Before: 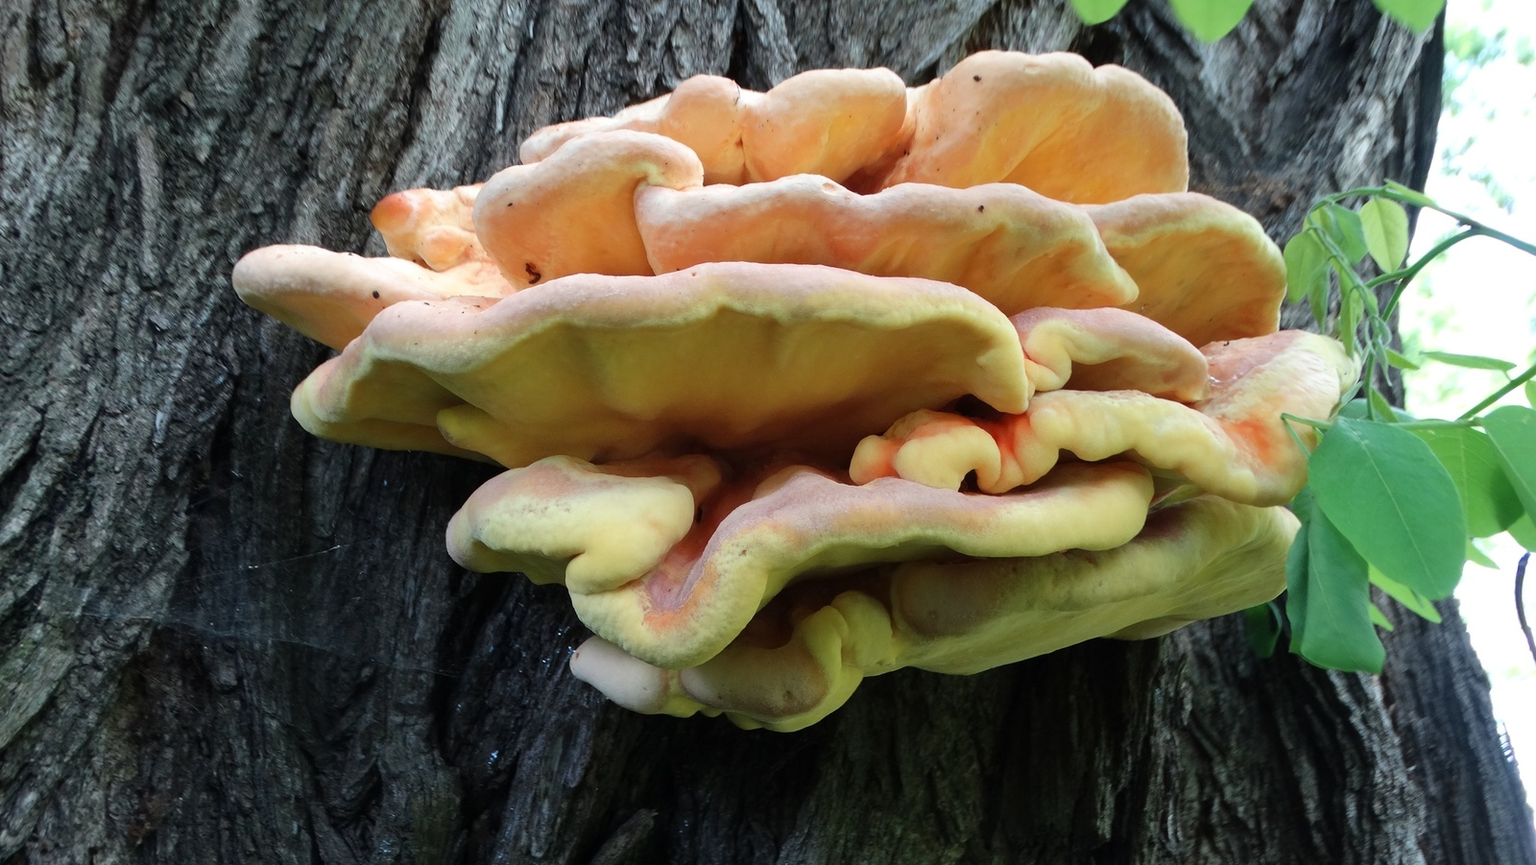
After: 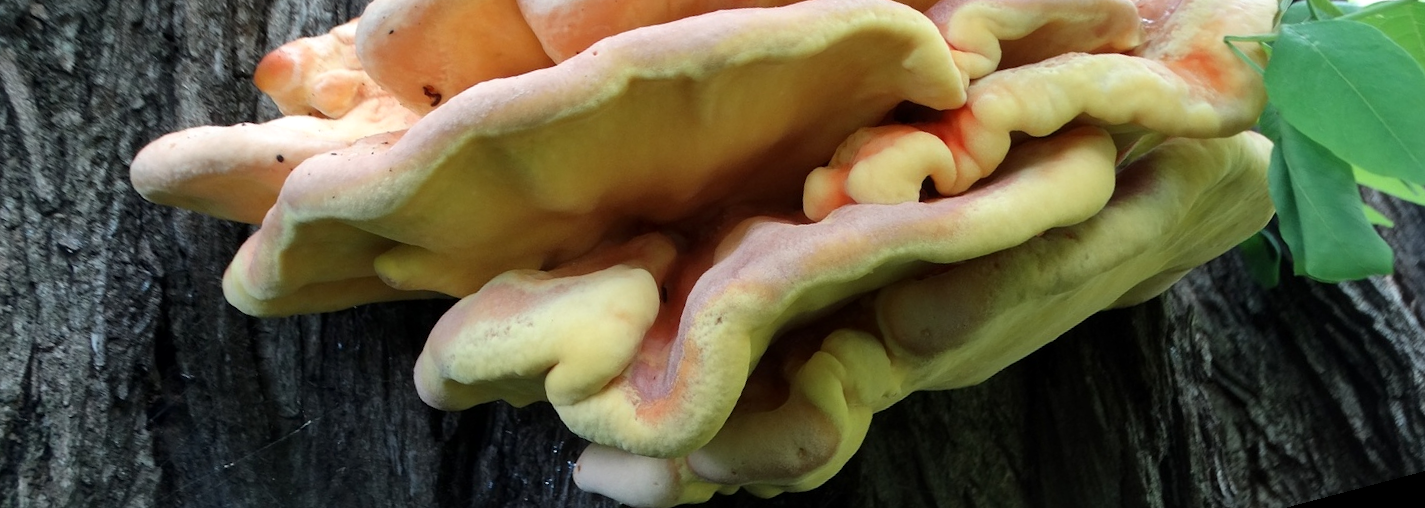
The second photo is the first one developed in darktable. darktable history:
crop and rotate: top 19.998%
local contrast: mode bilateral grid, contrast 20, coarseness 50, detail 120%, midtone range 0.2
rotate and perspective: rotation -14.8°, crop left 0.1, crop right 0.903, crop top 0.25, crop bottom 0.748
